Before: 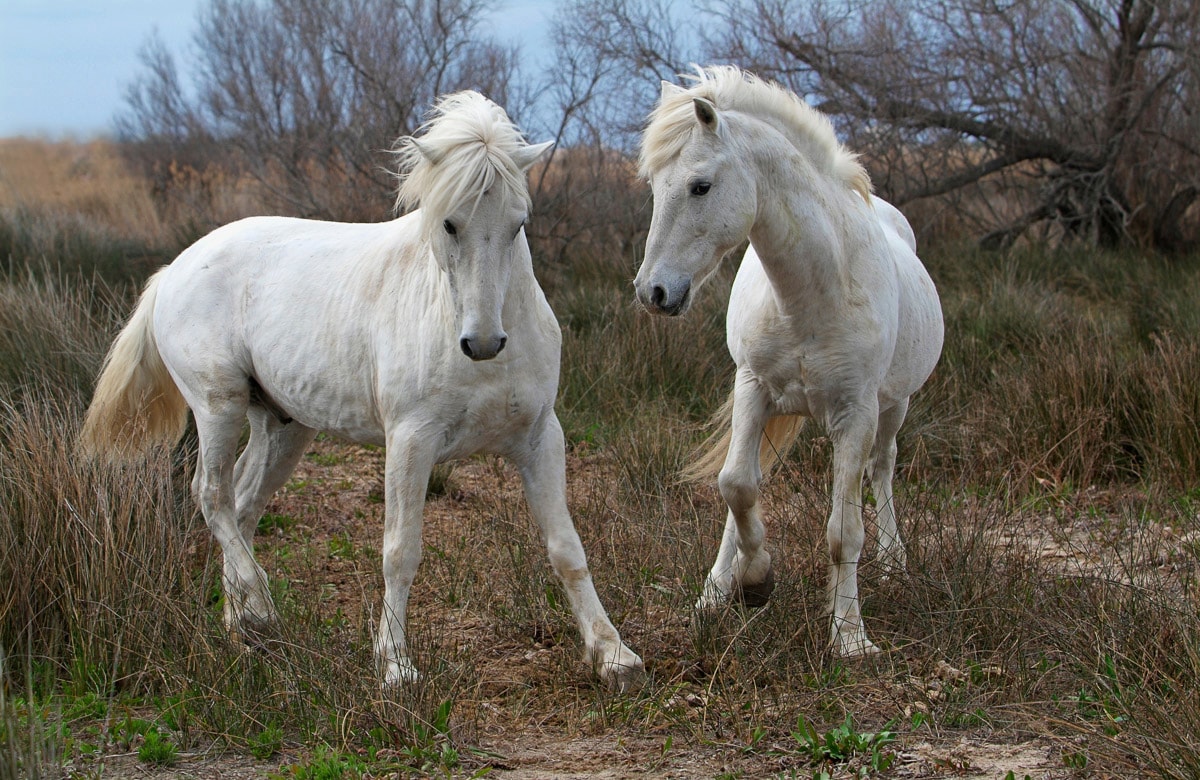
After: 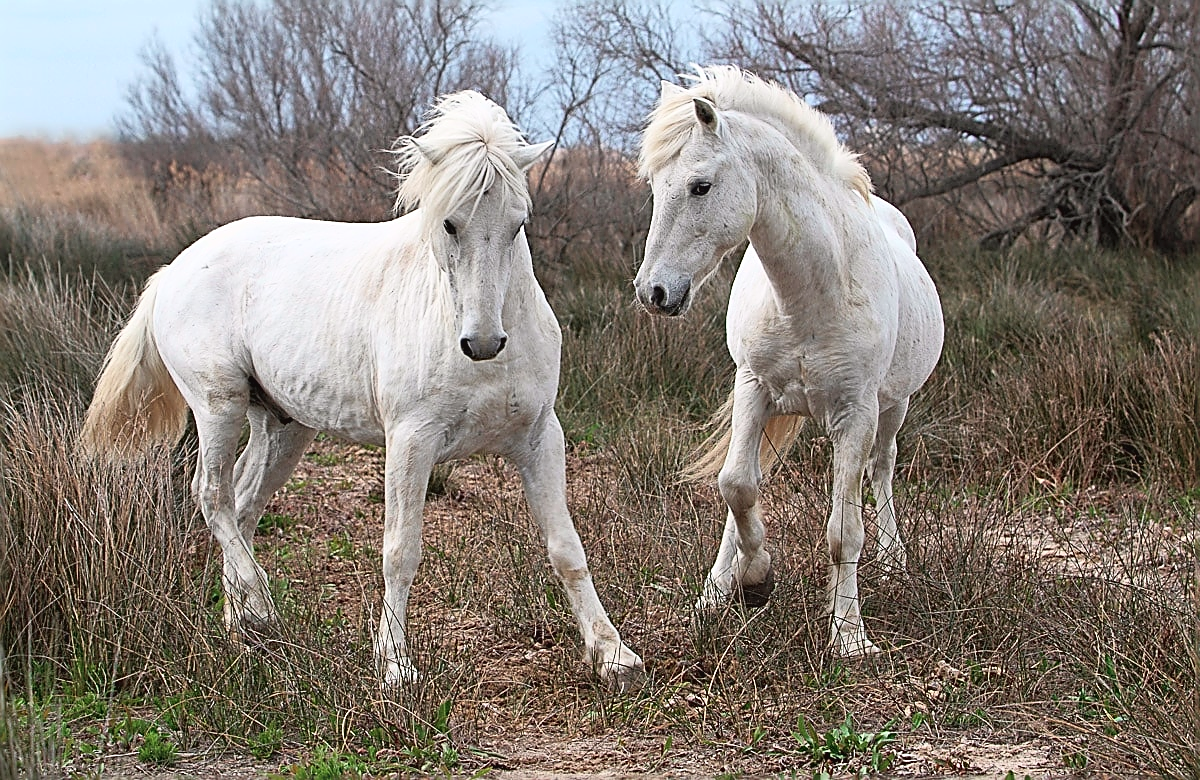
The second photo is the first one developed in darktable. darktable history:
sharpen: radius 1.72, amount 1.281
tone curve: curves: ch0 [(0.003, 0.029) (0.188, 0.252) (0.46, 0.56) (0.608, 0.748) (0.871, 0.955) (1, 1)]; ch1 [(0, 0) (0.35, 0.356) (0.45, 0.453) (0.508, 0.515) (0.618, 0.634) (1, 1)]; ch2 [(0, 0) (0.456, 0.469) (0.5, 0.5) (0.634, 0.625) (1, 1)], color space Lab, independent channels, preserve colors none
